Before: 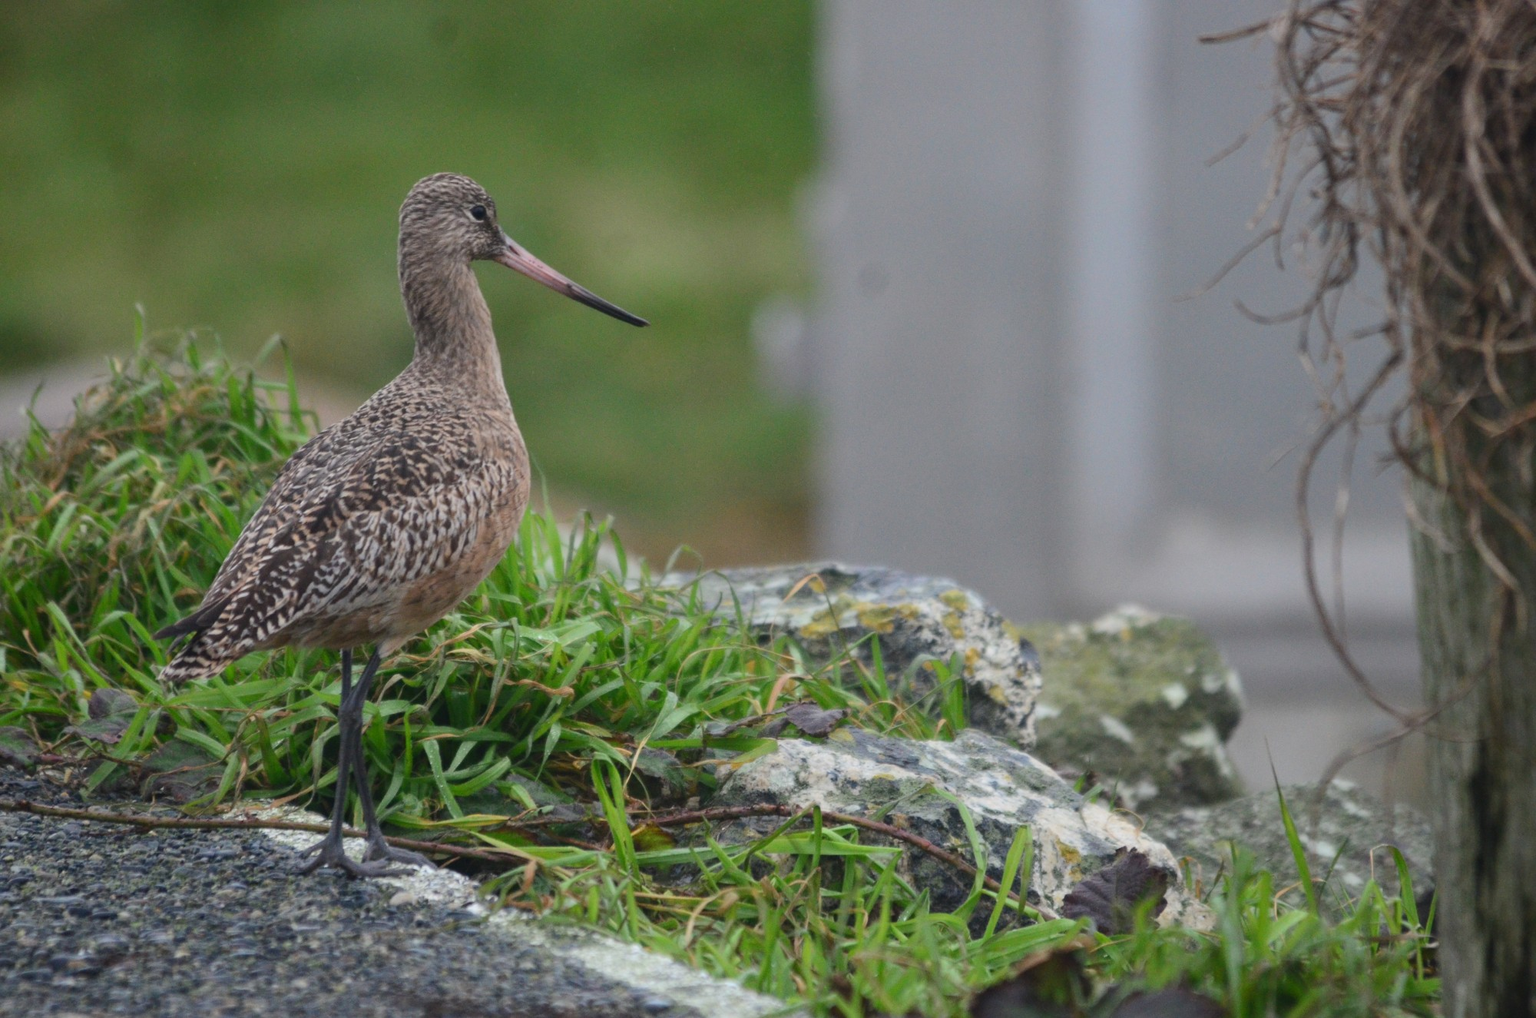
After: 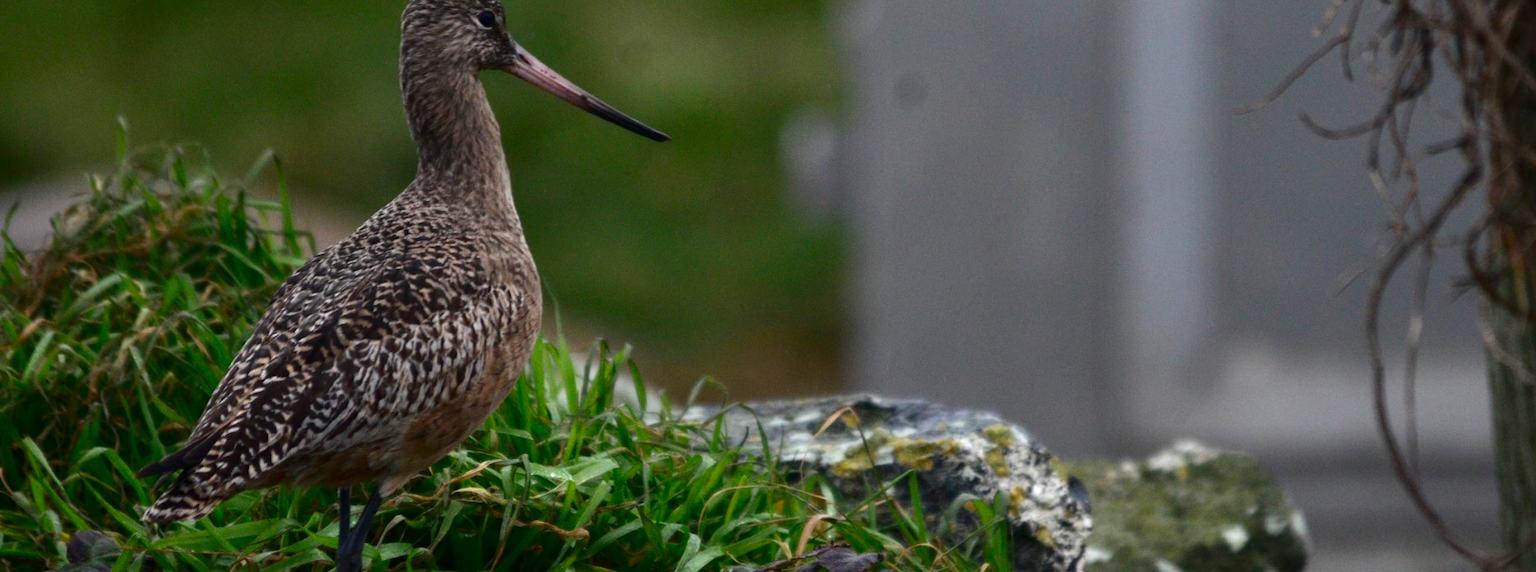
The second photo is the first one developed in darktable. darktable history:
exposure: black level correction 0.001, exposure 0.5 EV, compensate exposure bias true, compensate highlight preservation false
crop: left 1.744%, top 19.225%, right 5.069%, bottom 28.357%
contrast brightness saturation: brightness -0.52
